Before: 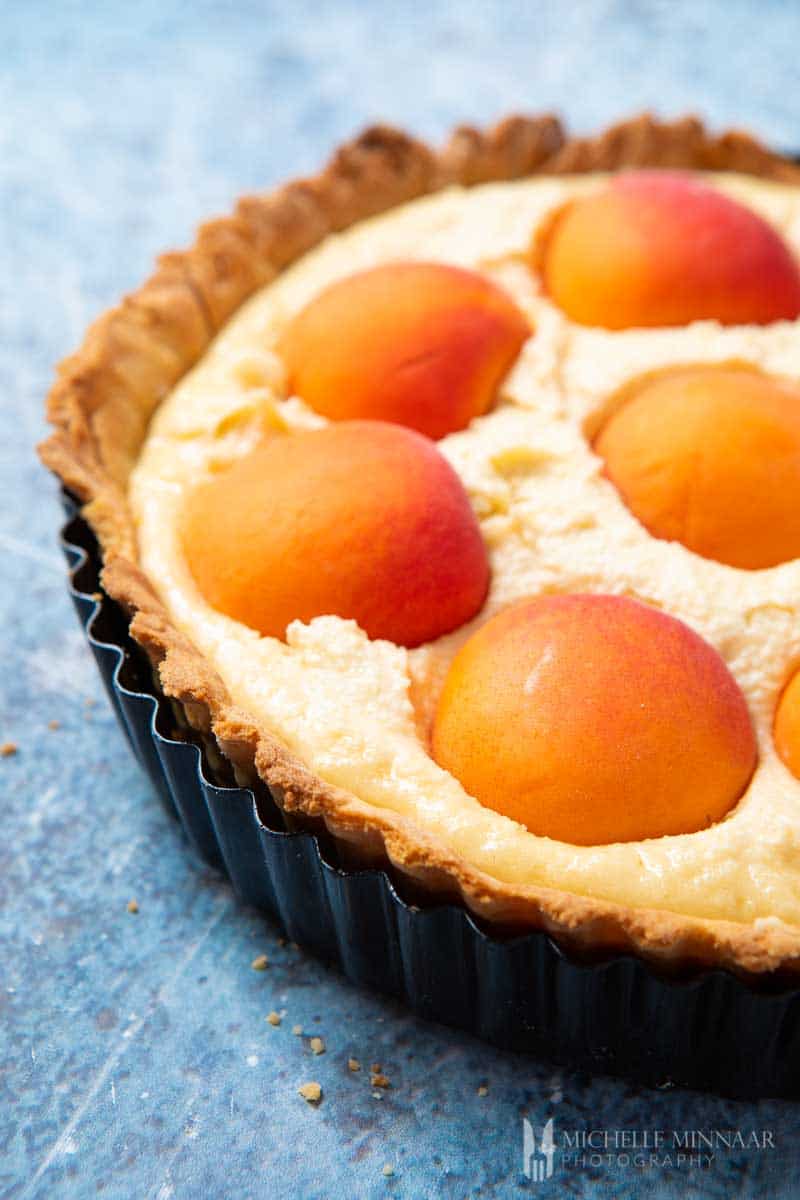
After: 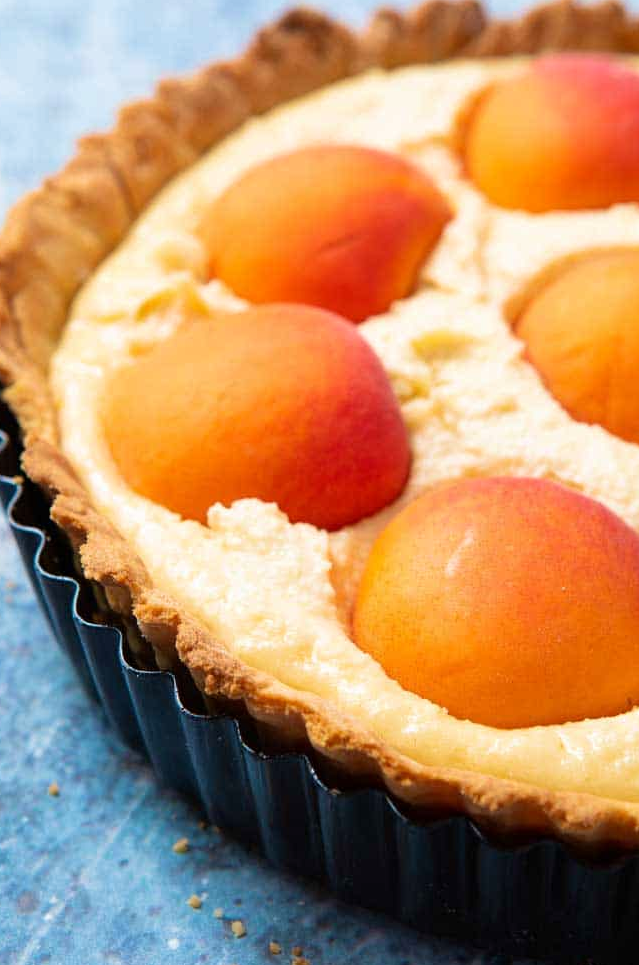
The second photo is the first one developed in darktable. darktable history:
crop and rotate: left 9.99%, top 9.831%, right 10.077%, bottom 9.673%
velvia: on, module defaults
